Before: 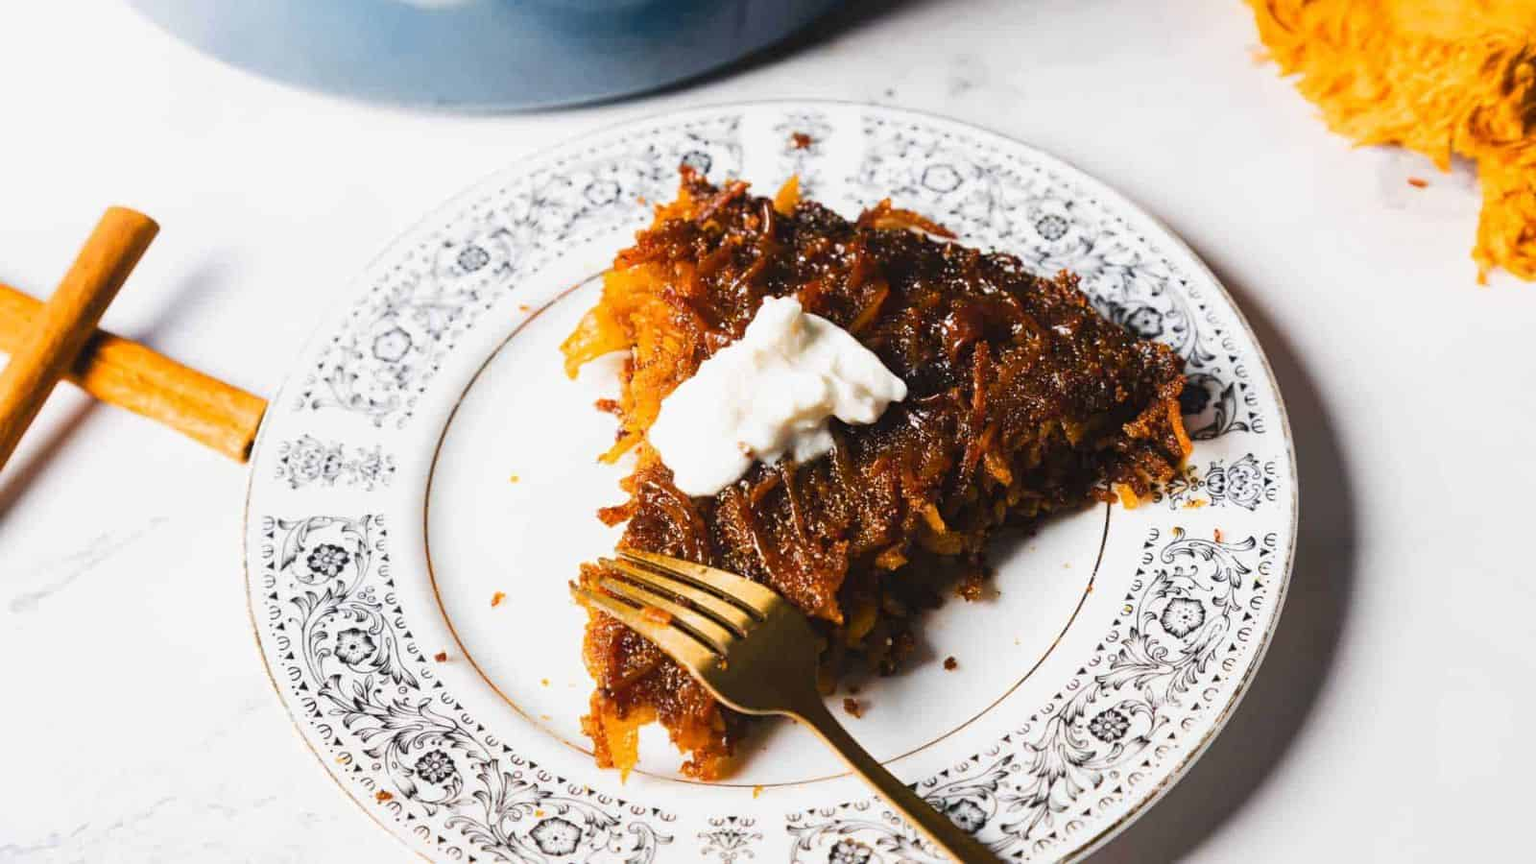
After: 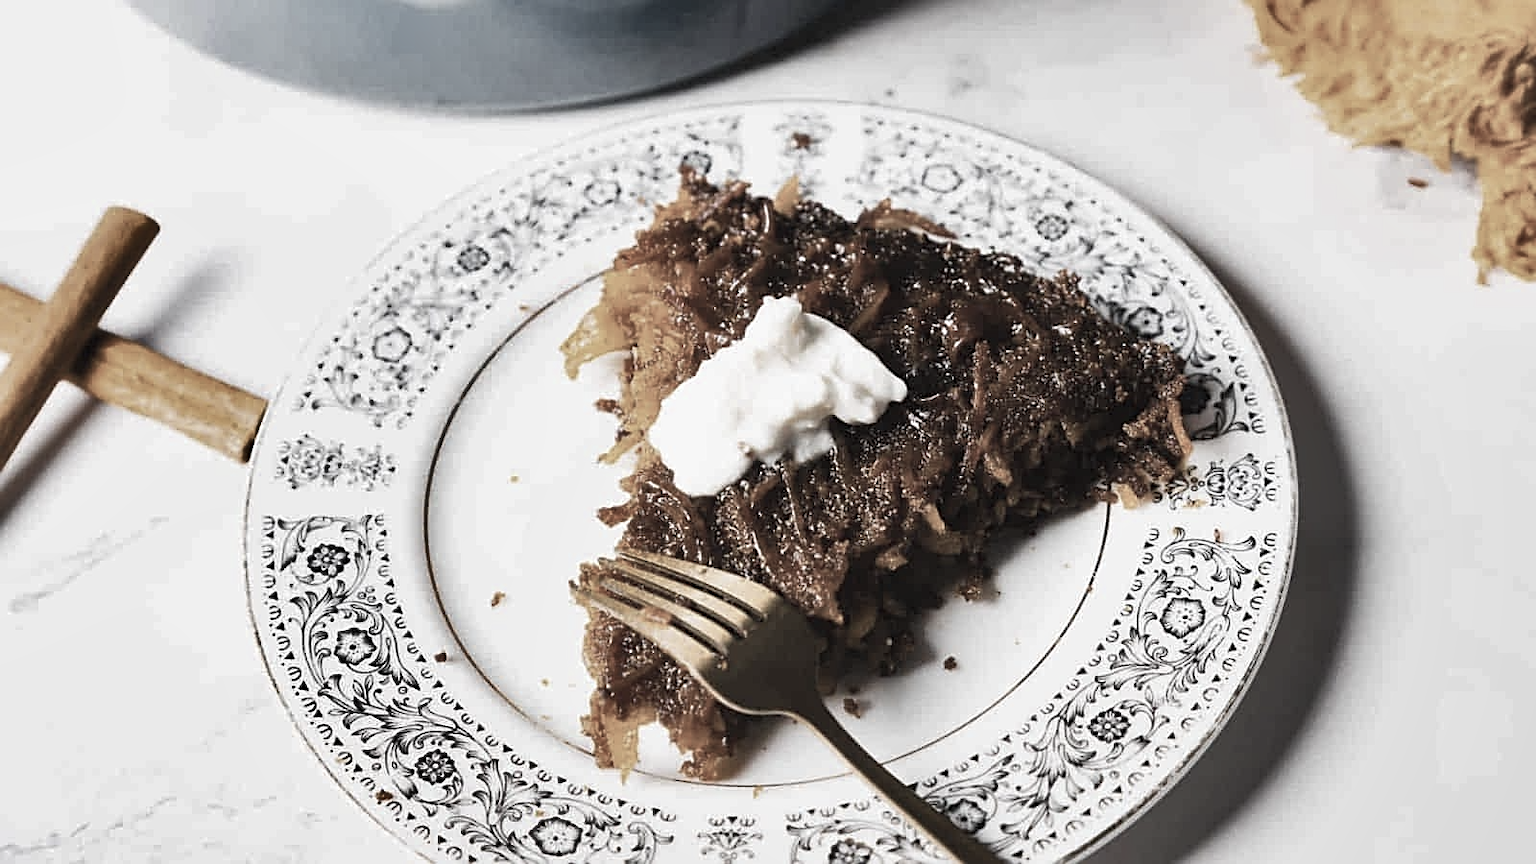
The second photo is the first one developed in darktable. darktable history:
shadows and highlights: soften with gaussian
color zones: curves: ch1 [(0, 0.153) (0.143, 0.15) (0.286, 0.151) (0.429, 0.152) (0.571, 0.152) (0.714, 0.151) (0.857, 0.151) (1, 0.153)]
sharpen: on, module defaults
